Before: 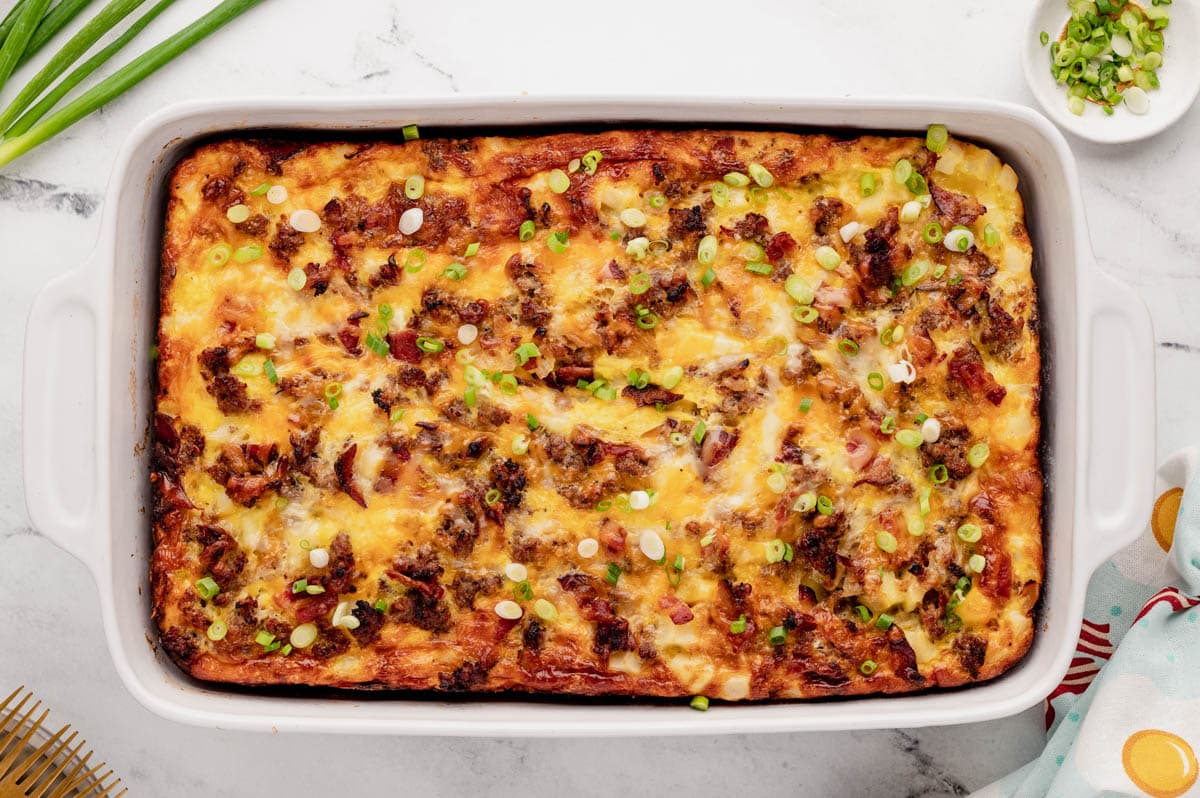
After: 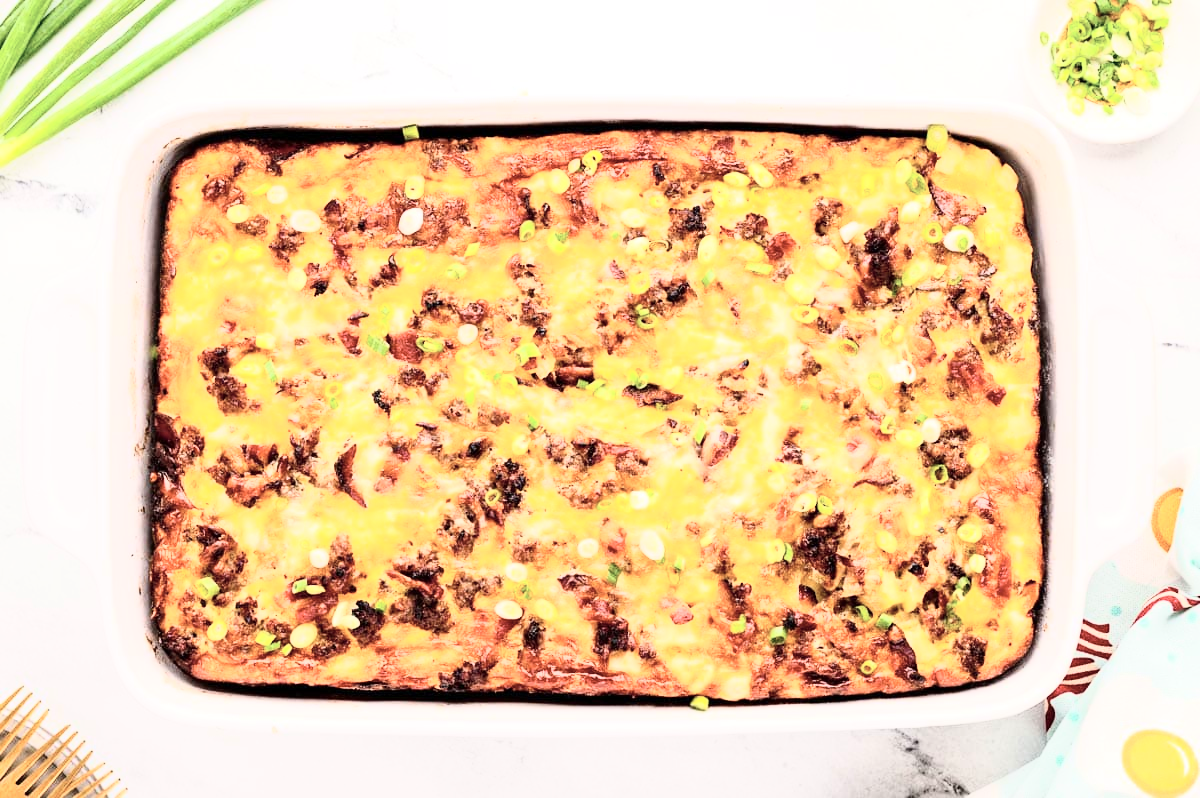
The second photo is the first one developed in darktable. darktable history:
exposure: exposure 0.2 EV, compensate highlight preservation false
tone curve: curves: ch0 [(0, 0) (0.003, 0.003) (0.011, 0.011) (0.025, 0.026) (0.044, 0.045) (0.069, 0.087) (0.1, 0.141) (0.136, 0.202) (0.177, 0.271) (0.224, 0.357) (0.277, 0.461) (0.335, 0.583) (0.399, 0.685) (0.468, 0.782) (0.543, 0.867) (0.623, 0.927) (0.709, 0.96) (0.801, 0.975) (0.898, 0.987) (1, 1)], color space Lab, independent channels, preserve colors none
